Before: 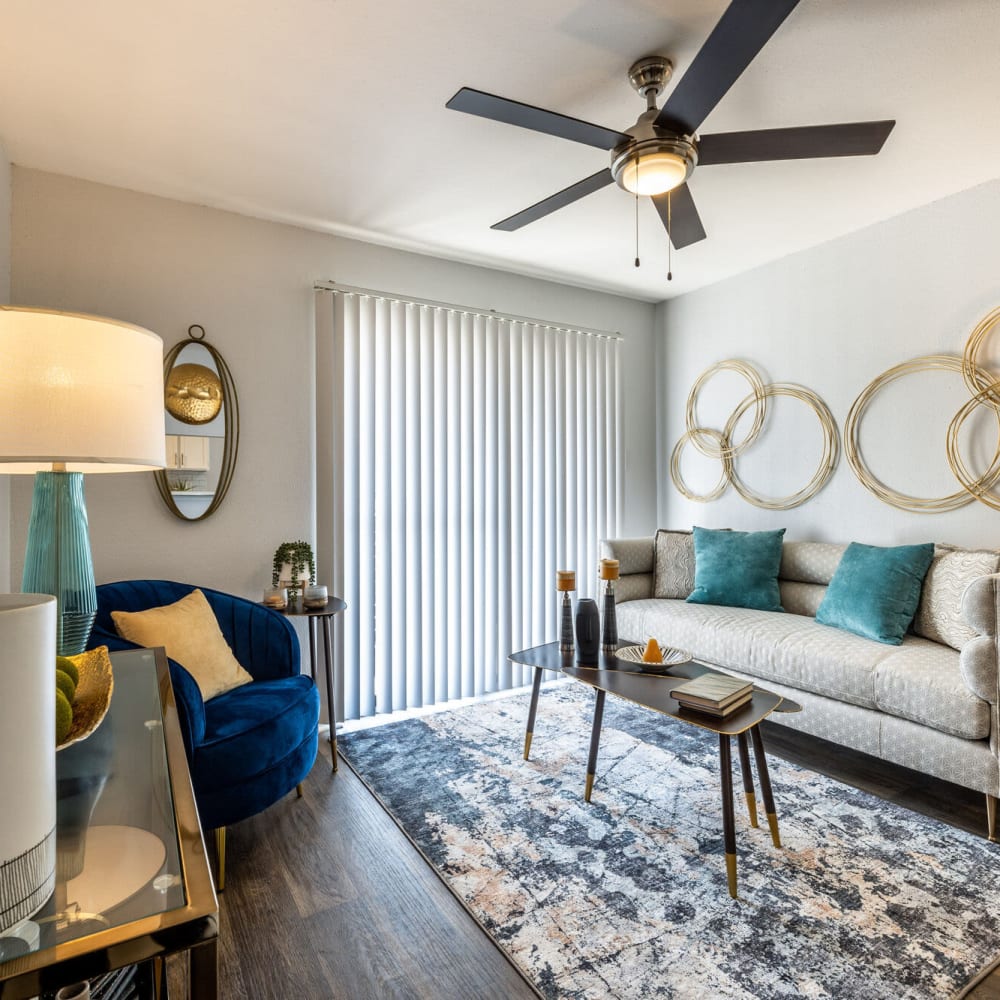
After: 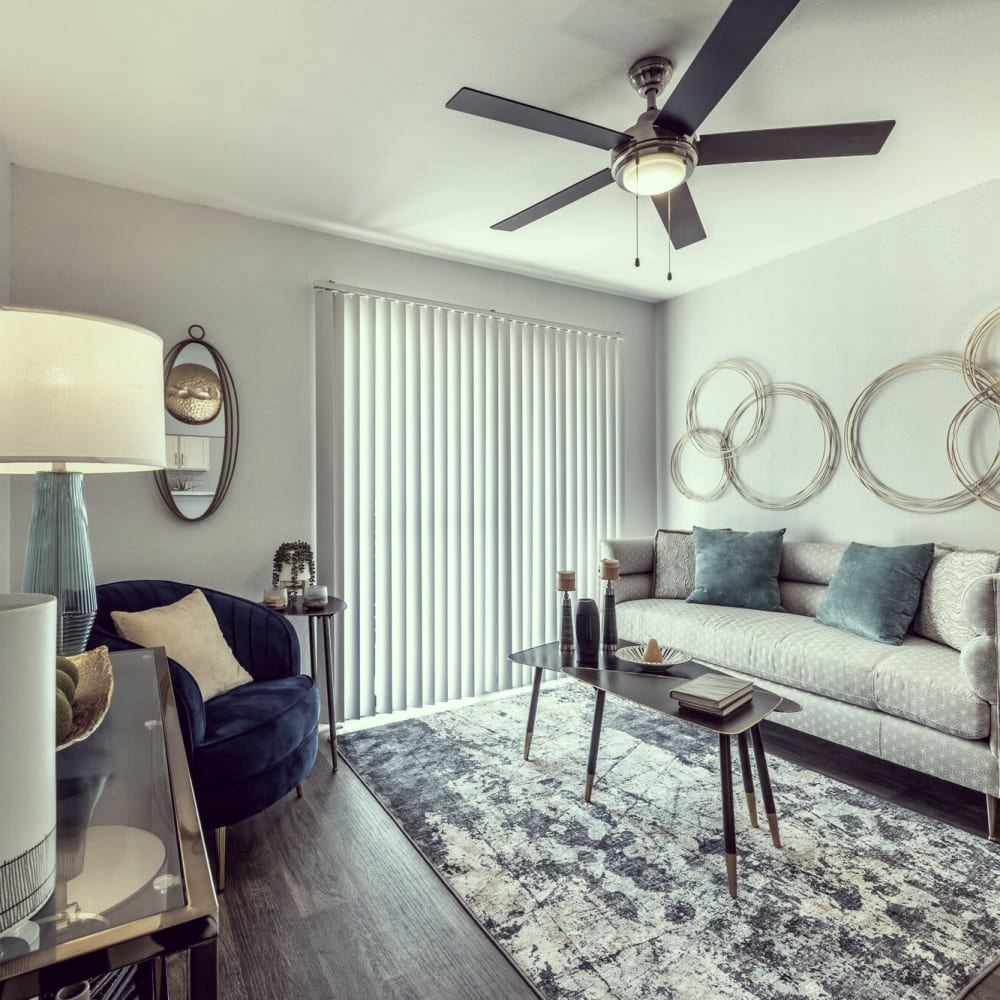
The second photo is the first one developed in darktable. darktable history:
color correction: highlights a* -20.46, highlights b* 20.57, shadows a* 19.65, shadows b* -19.78, saturation 0.376
